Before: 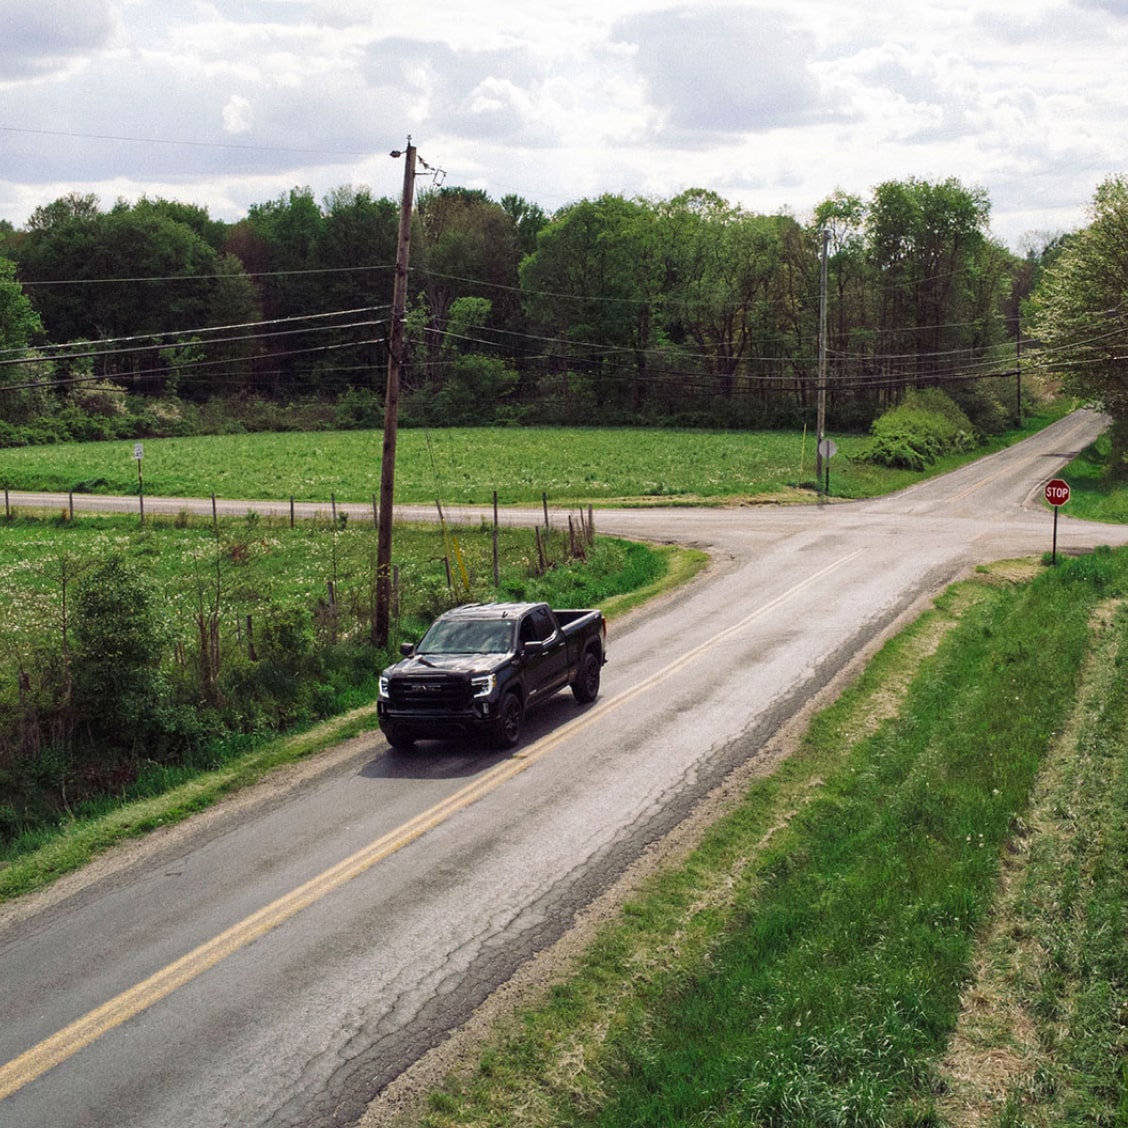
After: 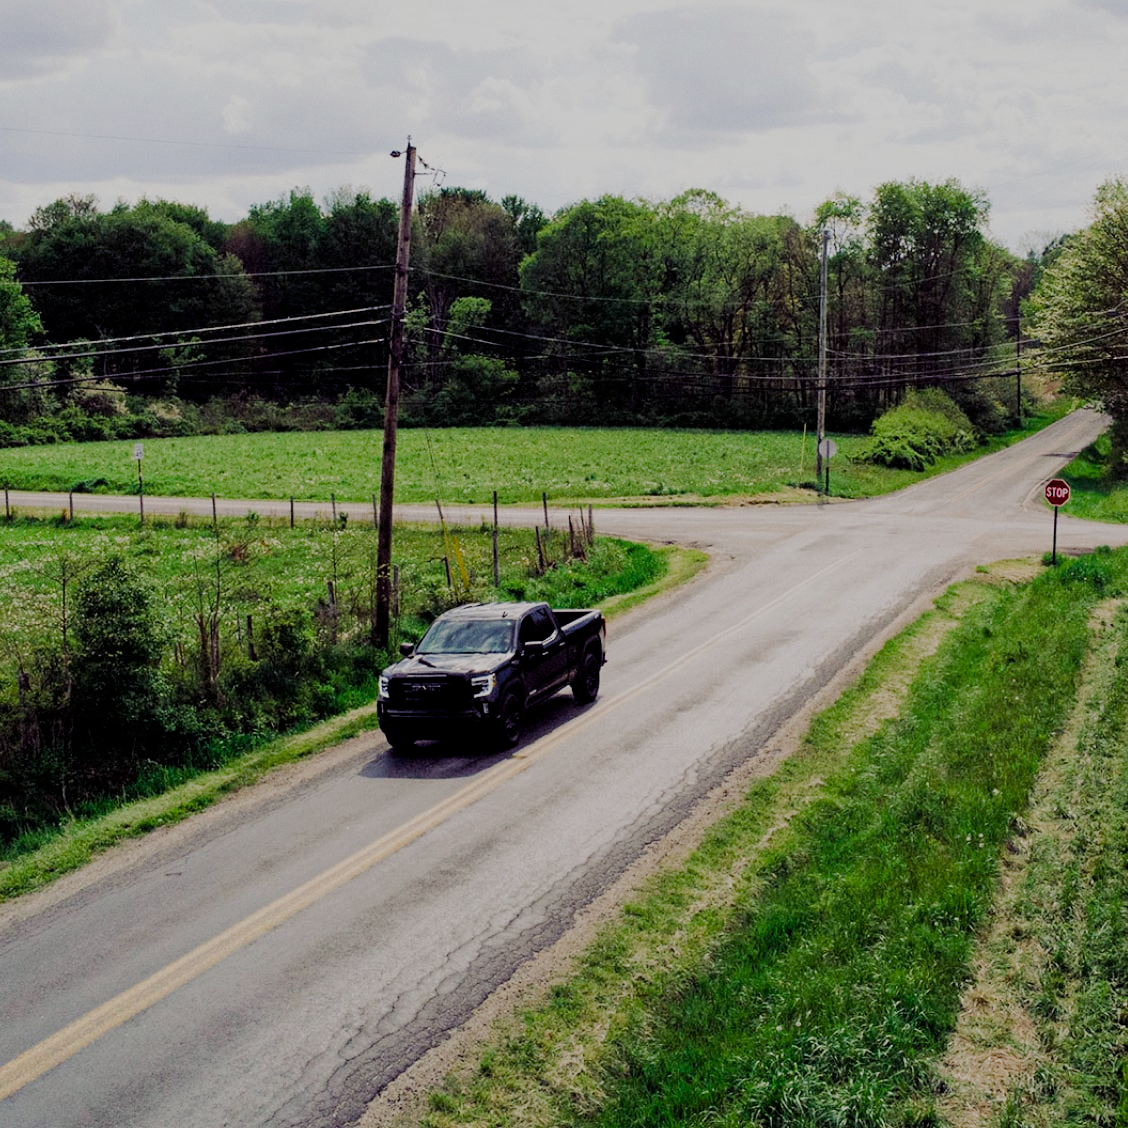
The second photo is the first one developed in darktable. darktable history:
color balance rgb: shadows lift › luminance -21.928%, shadows lift › chroma 6.504%, shadows lift › hue 269.54°, global offset › luminance -0.509%, perceptual saturation grading › global saturation 20%, perceptual saturation grading › highlights -50.297%, perceptual saturation grading › shadows 30.548%, perceptual brilliance grading › mid-tones 9.578%, perceptual brilliance grading › shadows 15.629%
filmic rgb: black relative exposure -6.19 EV, white relative exposure 6.95 EV, hardness 2.24, iterations of high-quality reconstruction 0
